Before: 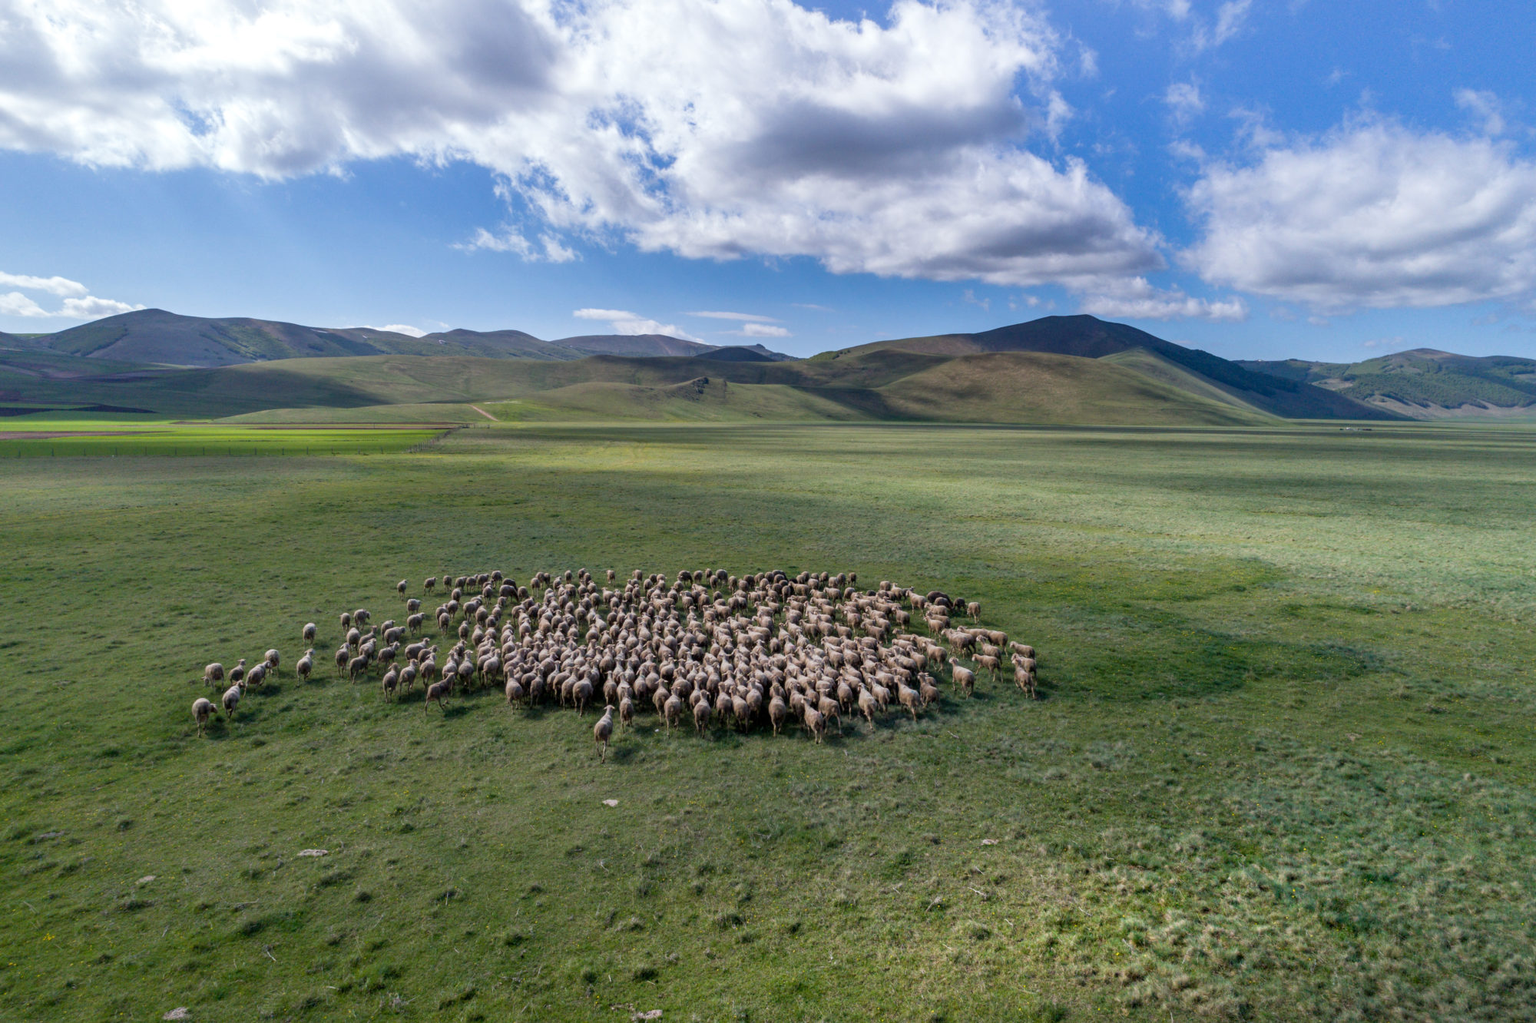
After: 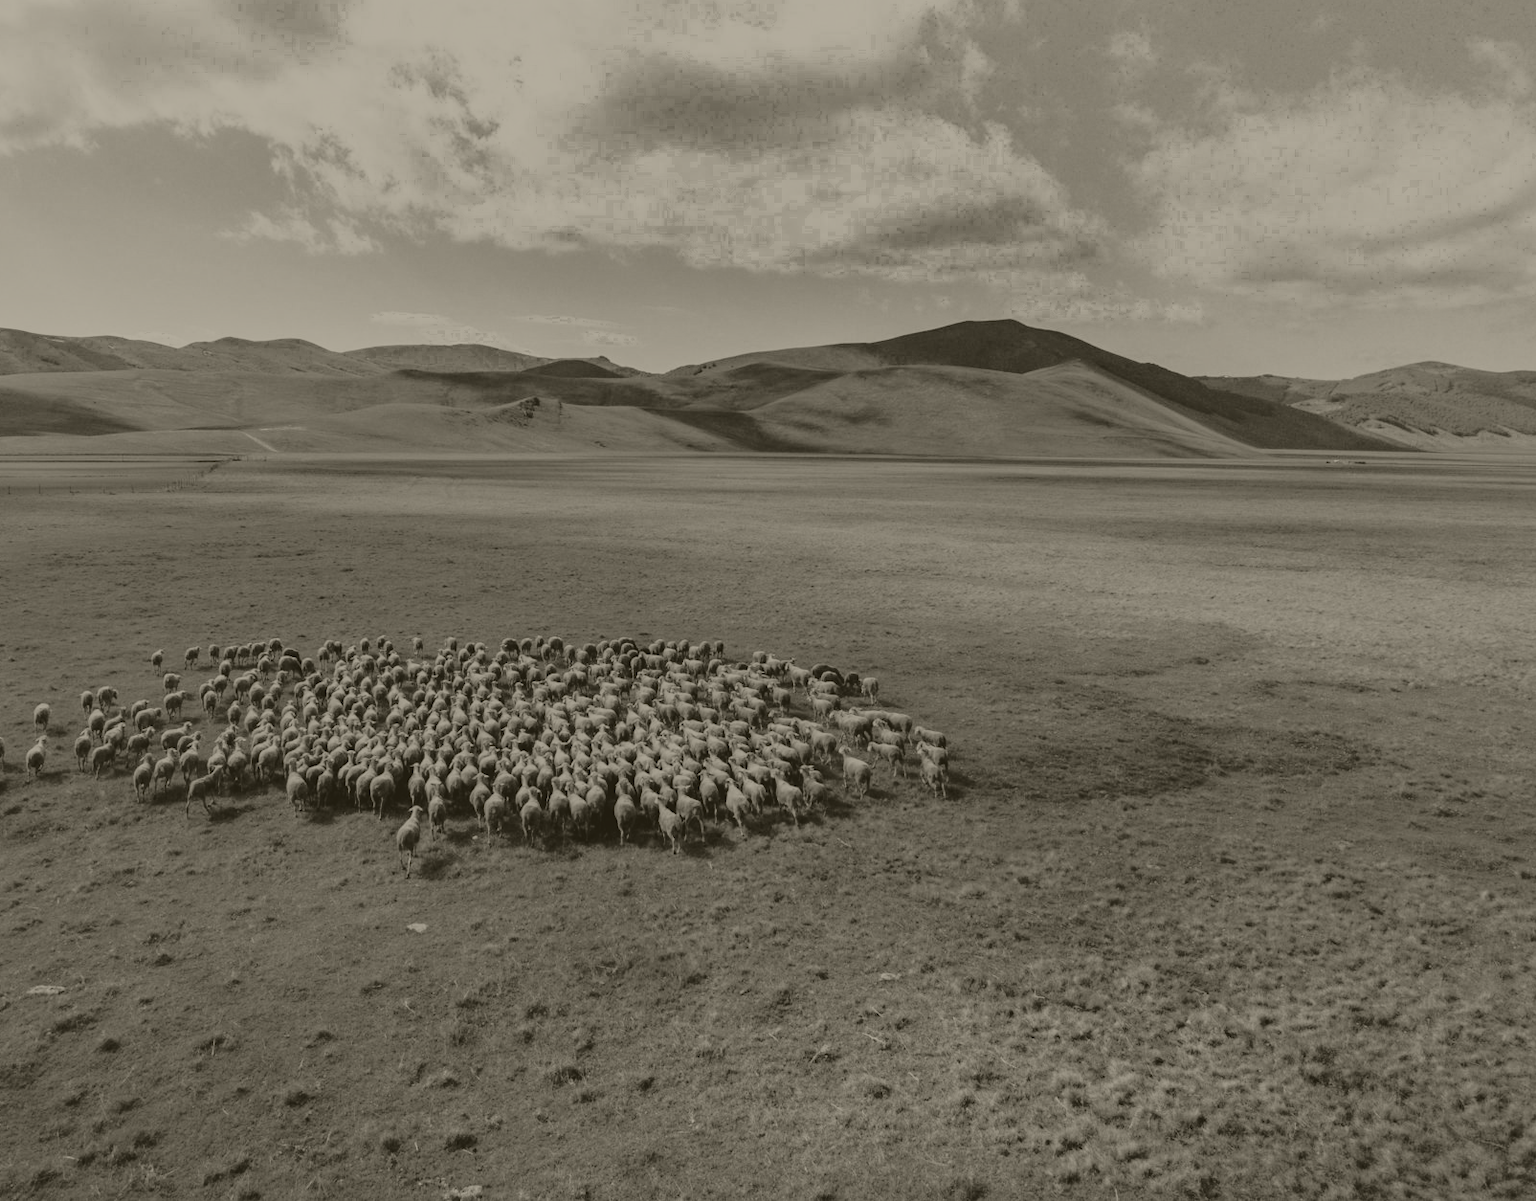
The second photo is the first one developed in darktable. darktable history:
base curve: curves: ch0 [(0, 0) (0.032, 0.037) (0.105, 0.228) (0.435, 0.76) (0.856, 0.983) (1, 1)]
haze removal: compatibility mode true, adaptive false
crop and rotate: left 17.959%, top 5.771%, right 1.742%
colorize: hue 41.44°, saturation 22%, source mix 60%, lightness 10.61%
color zones: curves: ch0 [(0.27, 0.396) (0.563, 0.504) (0.75, 0.5) (0.787, 0.307)]
